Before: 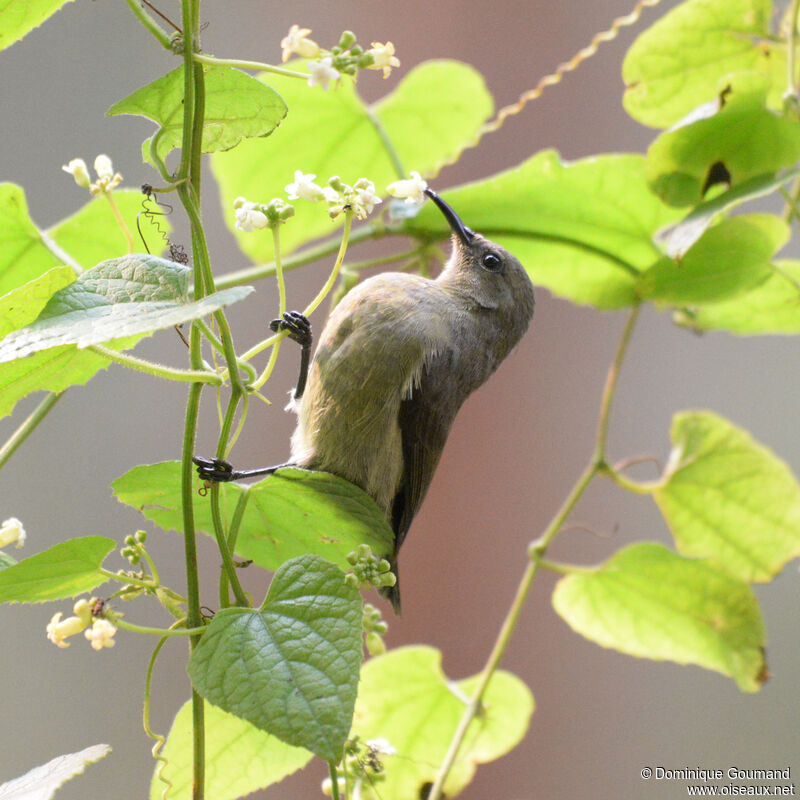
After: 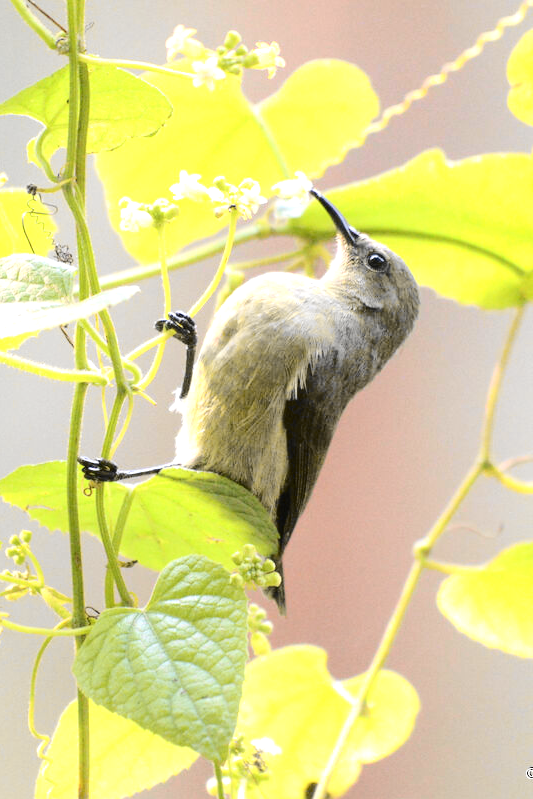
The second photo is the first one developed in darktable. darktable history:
exposure: black level correction 0, exposure 0.889 EV, compensate highlight preservation false
crop and rotate: left 14.398%, right 18.964%
tone curve: curves: ch0 [(0, 0.01) (0.097, 0.07) (0.204, 0.173) (0.447, 0.517) (0.539, 0.624) (0.733, 0.791) (0.879, 0.898) (1, 0.98)]; ch1 [(0, 0) (0.393, 0.415) (0.447, 0.448) (0.485, 0.494) (0.523, 0.509) (0.545, 0.544) (0.574, 0.578) (0.648, 0.674) (1, 1)]; ch2 [(0, 0) (0.369, 0.388) (0.449, 0.431) (0.499, 0.5) (0.521, 0.517) (0.53, 0.54) (0.564, 0.569) (0.674, 0.735) (1, 1)], color space Lab, independent channels, preserve colors none
contrast brightness saturation: contrast 0.113, saturation -0.177
